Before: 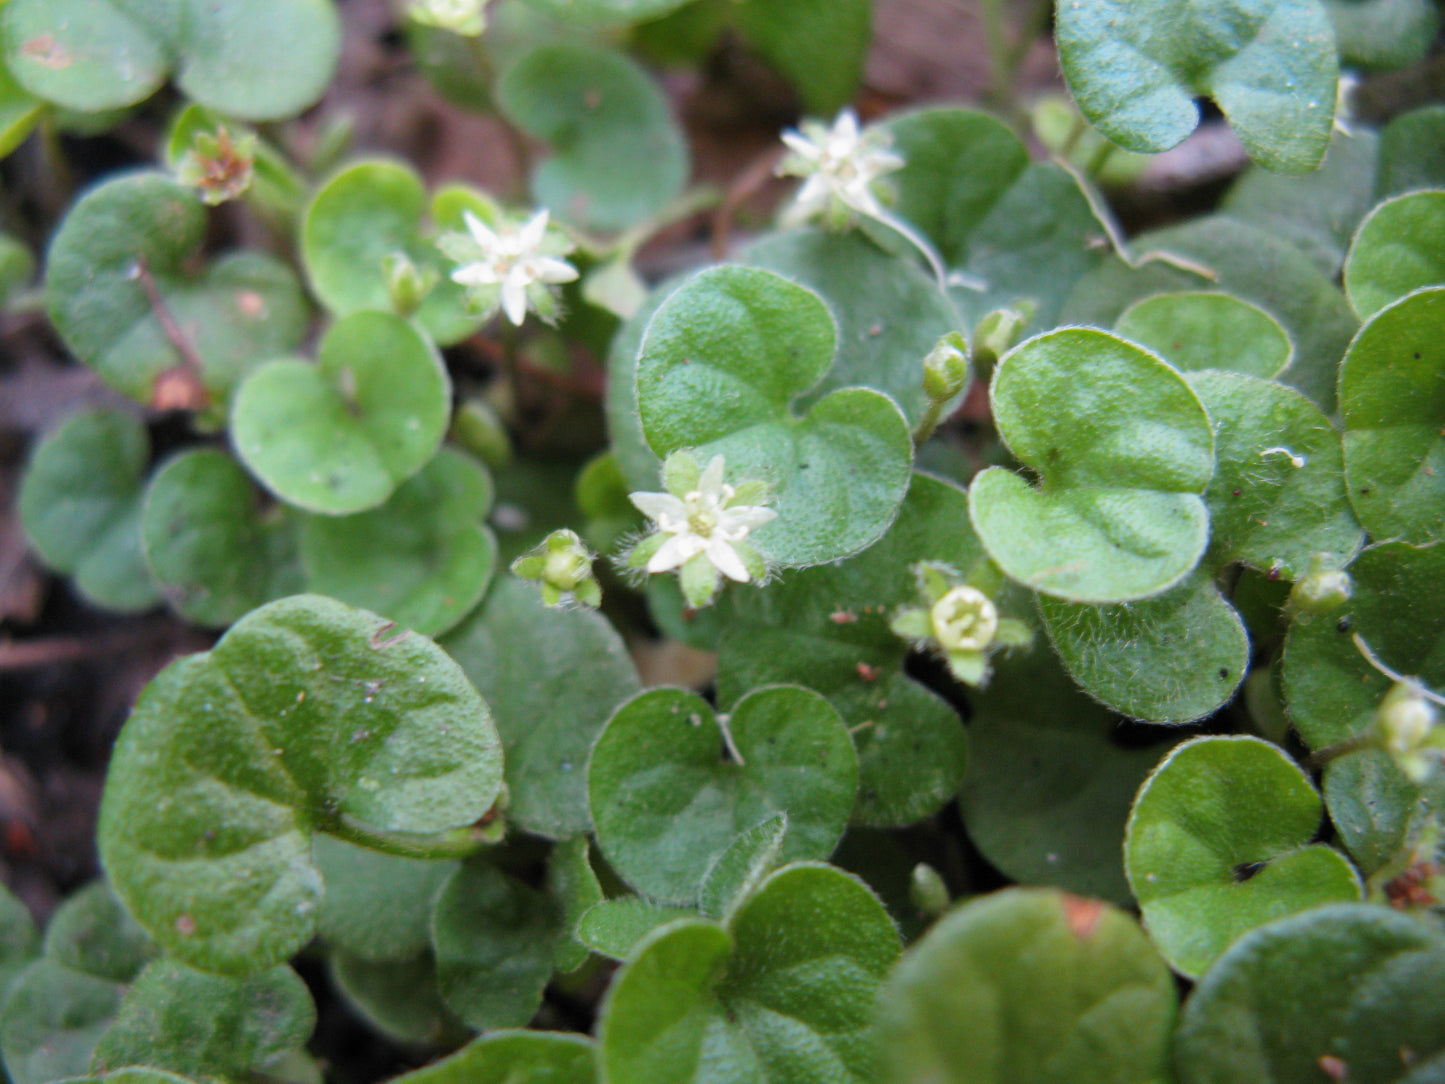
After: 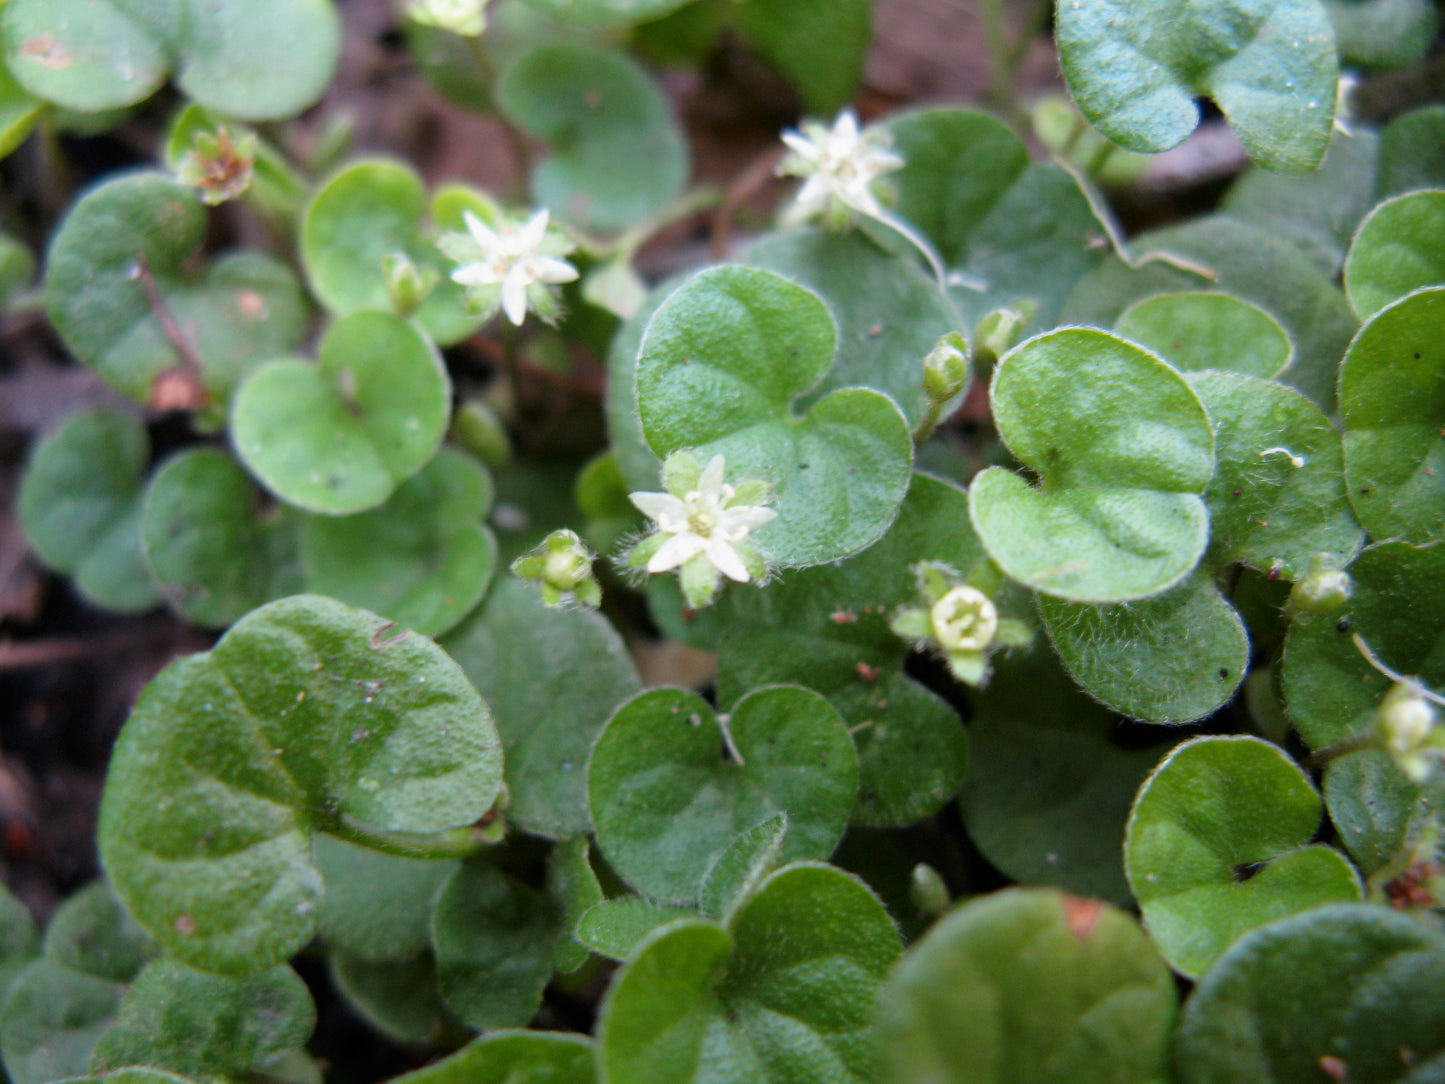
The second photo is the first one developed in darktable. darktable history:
shadows and highlights: shadows -63.49, white point adjustment -5.26, highlights 60.77
